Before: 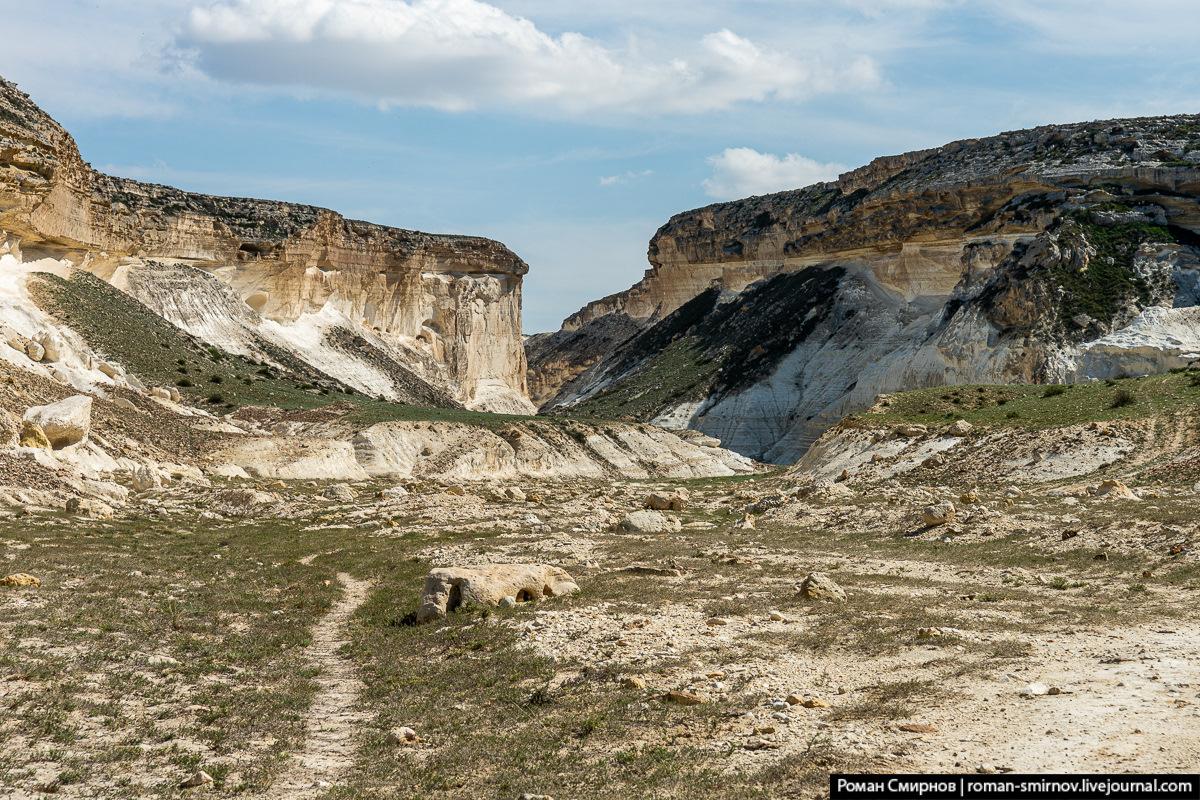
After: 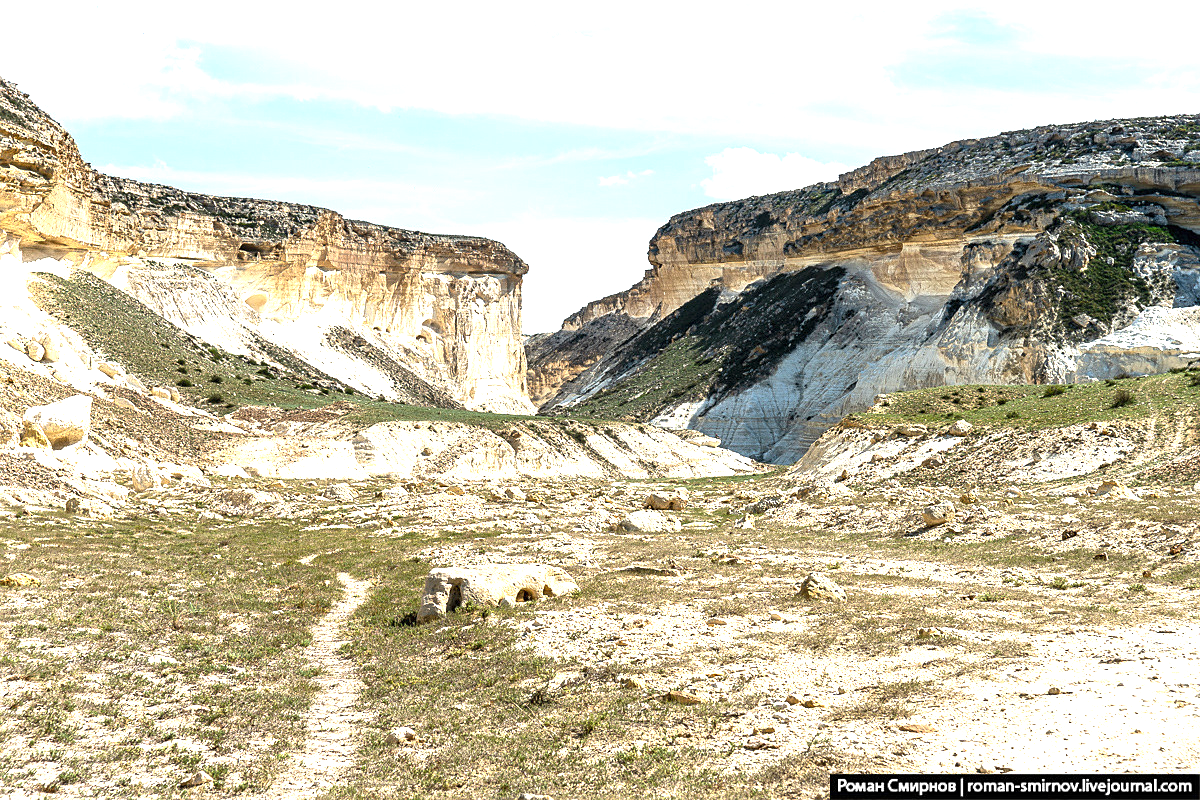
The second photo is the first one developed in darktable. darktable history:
exposure: black level correction 0, exposure 1.45 EV, compensate exposure bias true, compensate highlight preservation false
sharpen: radius 1.272, amount 0.305, threshold 0
